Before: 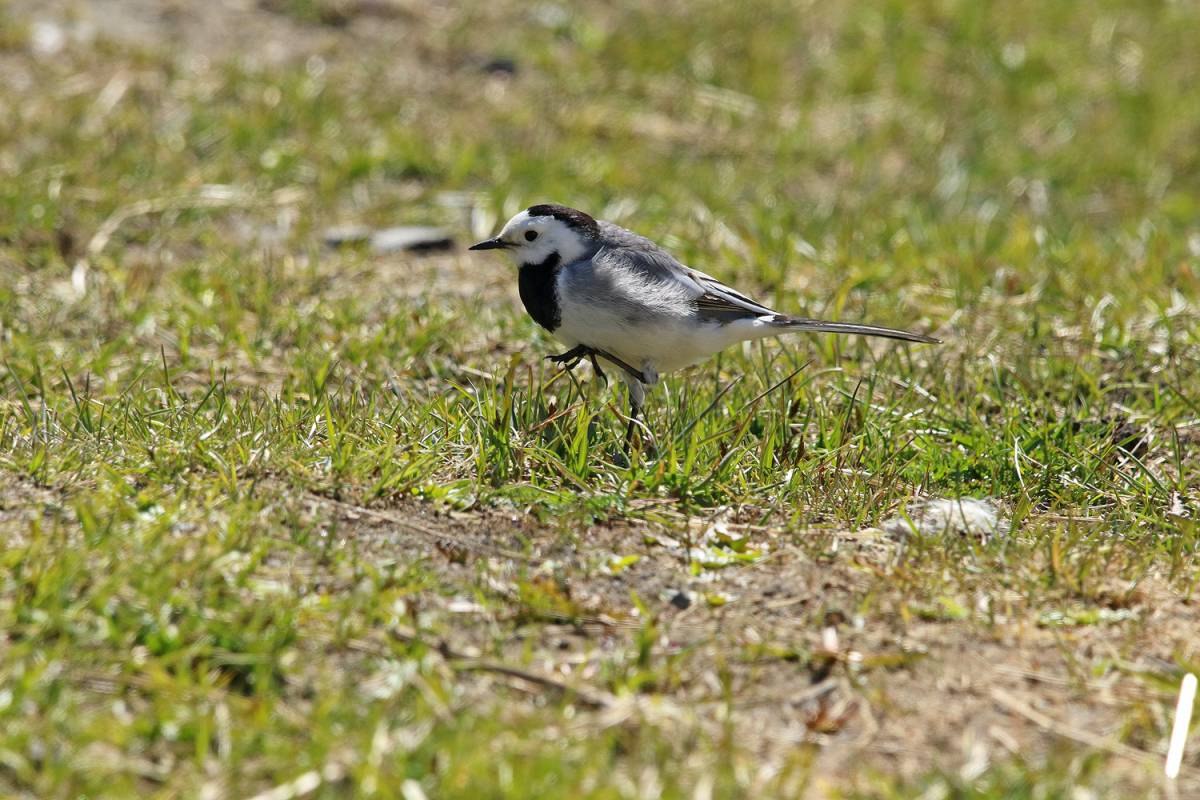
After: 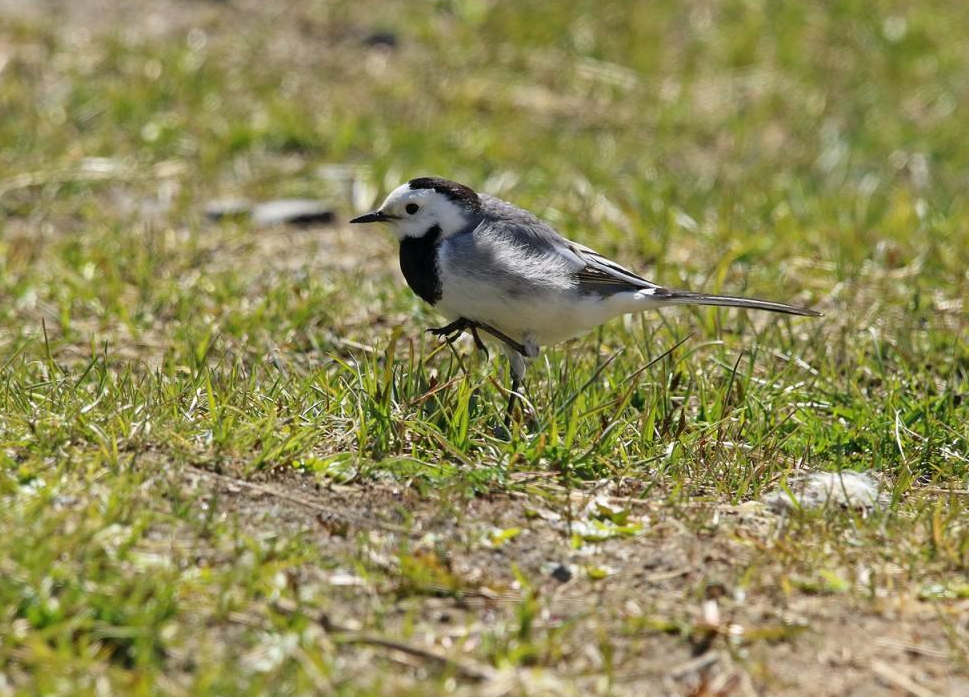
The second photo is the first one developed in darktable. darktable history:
crop: left 9.936%, top 3.482%, right 9.263%, bottom 9.291%
